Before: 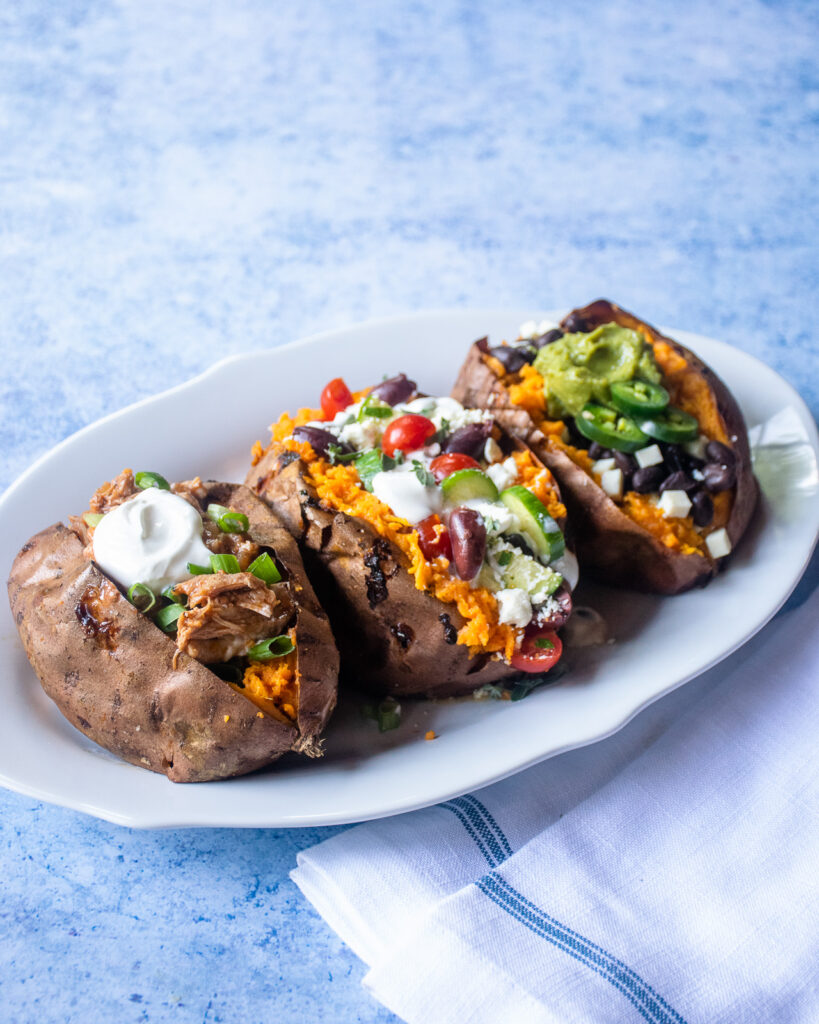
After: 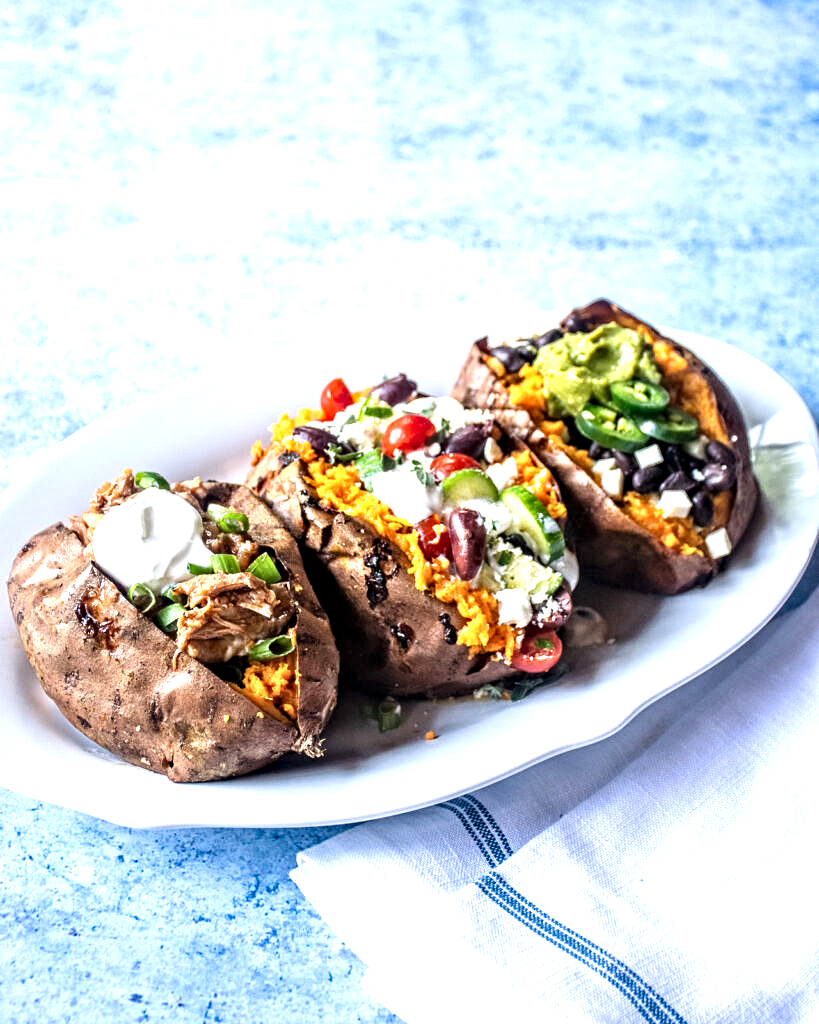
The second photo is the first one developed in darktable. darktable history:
exposure: black level correction -0.002, exposure 0.708 EV, compensate exposure bias true, compensate highlight preservation false
contrast equalizer: octaves 7, y [[0.5, 0.542, 0.583, 0.625, 0.667, 0.708], [0.5 ×6], [0.5 ×6], [0 ×6], [0 ×6]]
